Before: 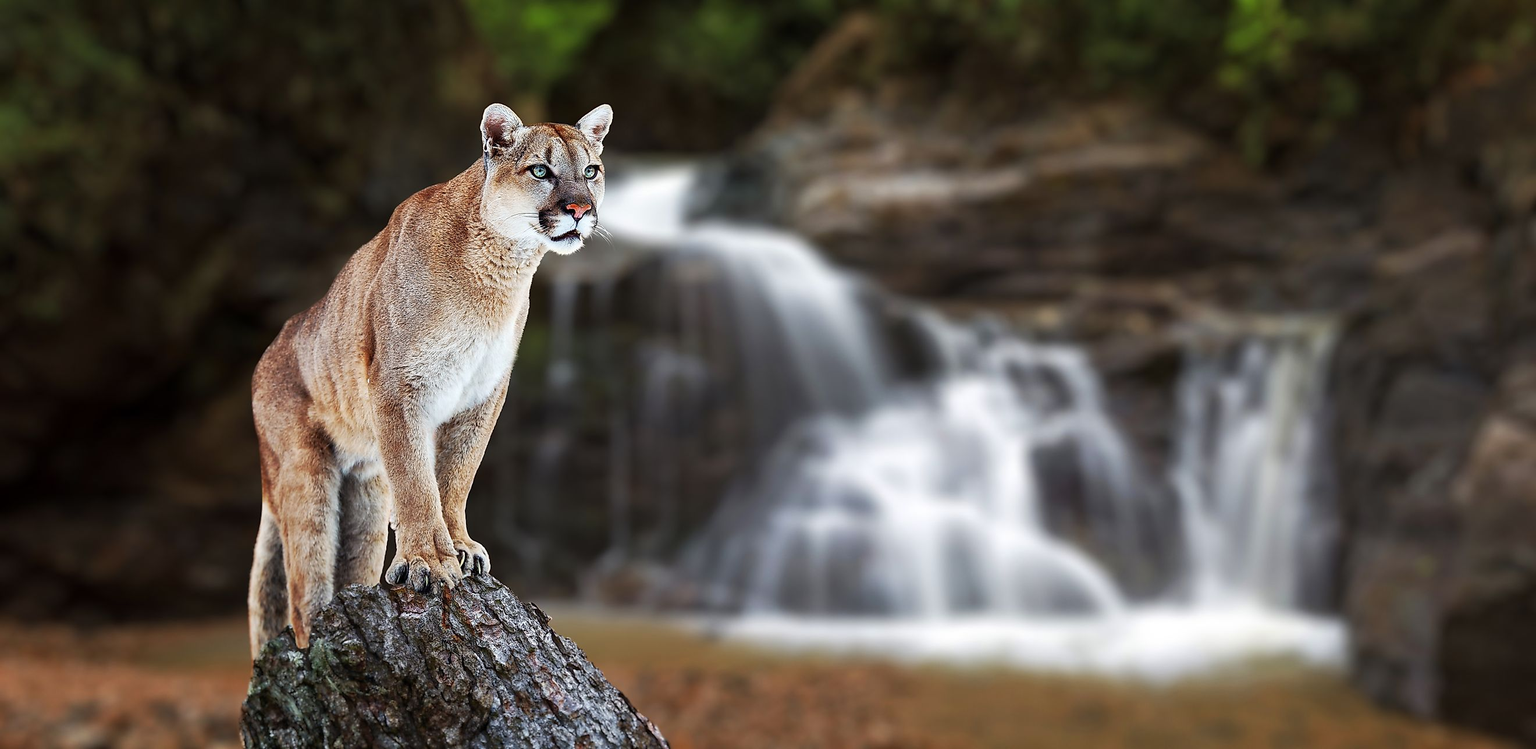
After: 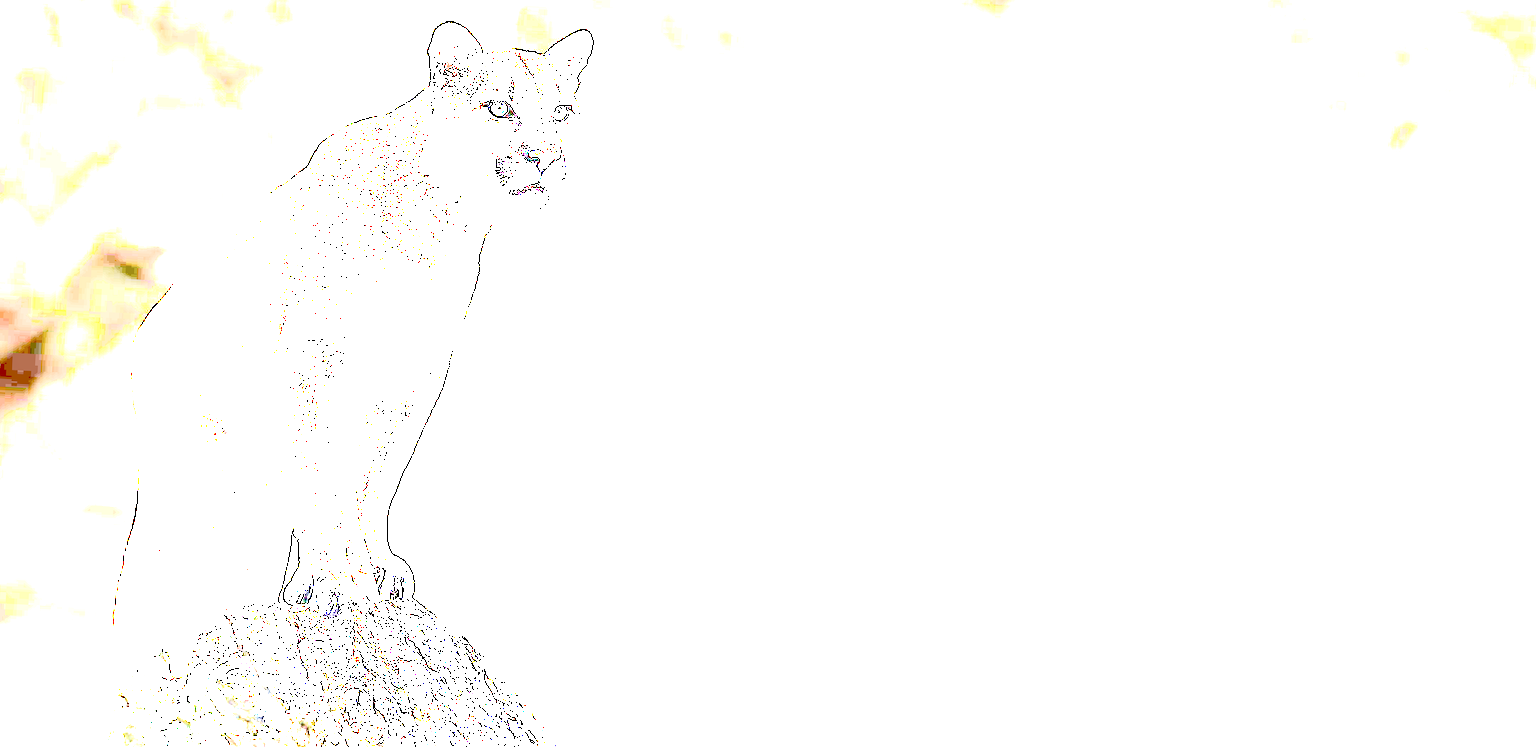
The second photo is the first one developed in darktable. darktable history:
crop and rotate: angle -2.97°, left 5.069%, top 5.228%, right 4.662%, bottom 4.666%
shadows and highlights: shadows -0.524, highlights 41.67
exposure: exposure 7.937 EV, compensate highlight preservation false
